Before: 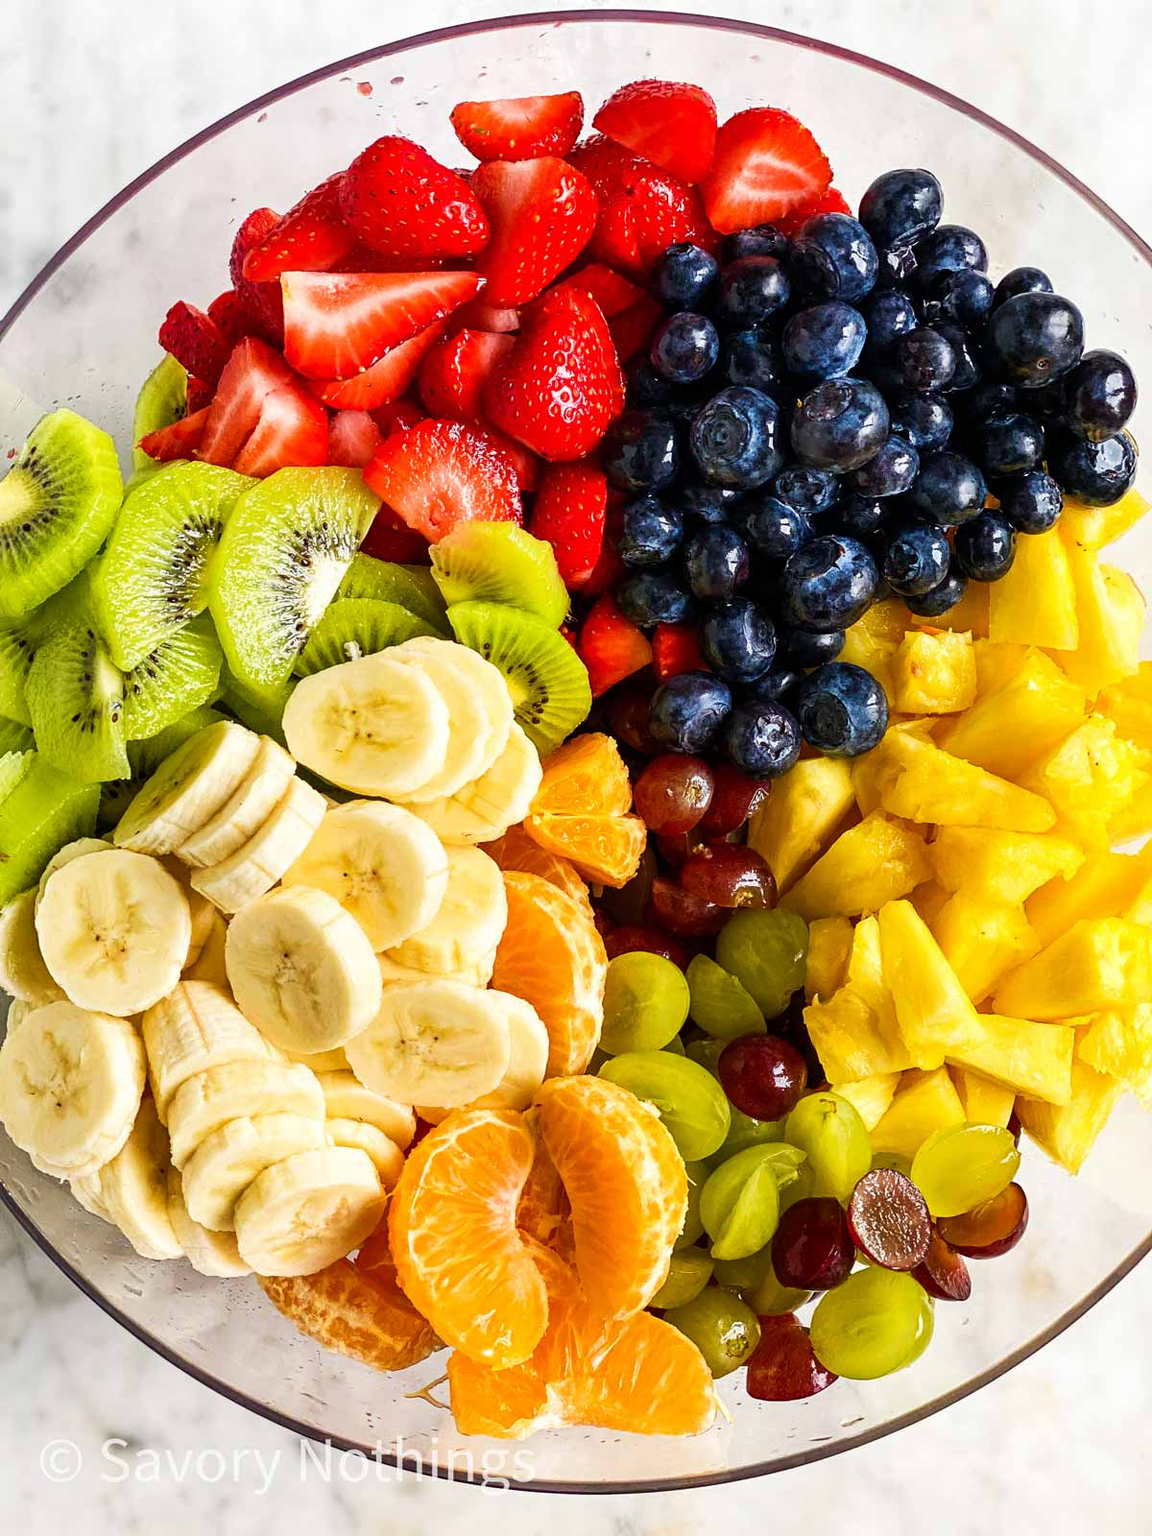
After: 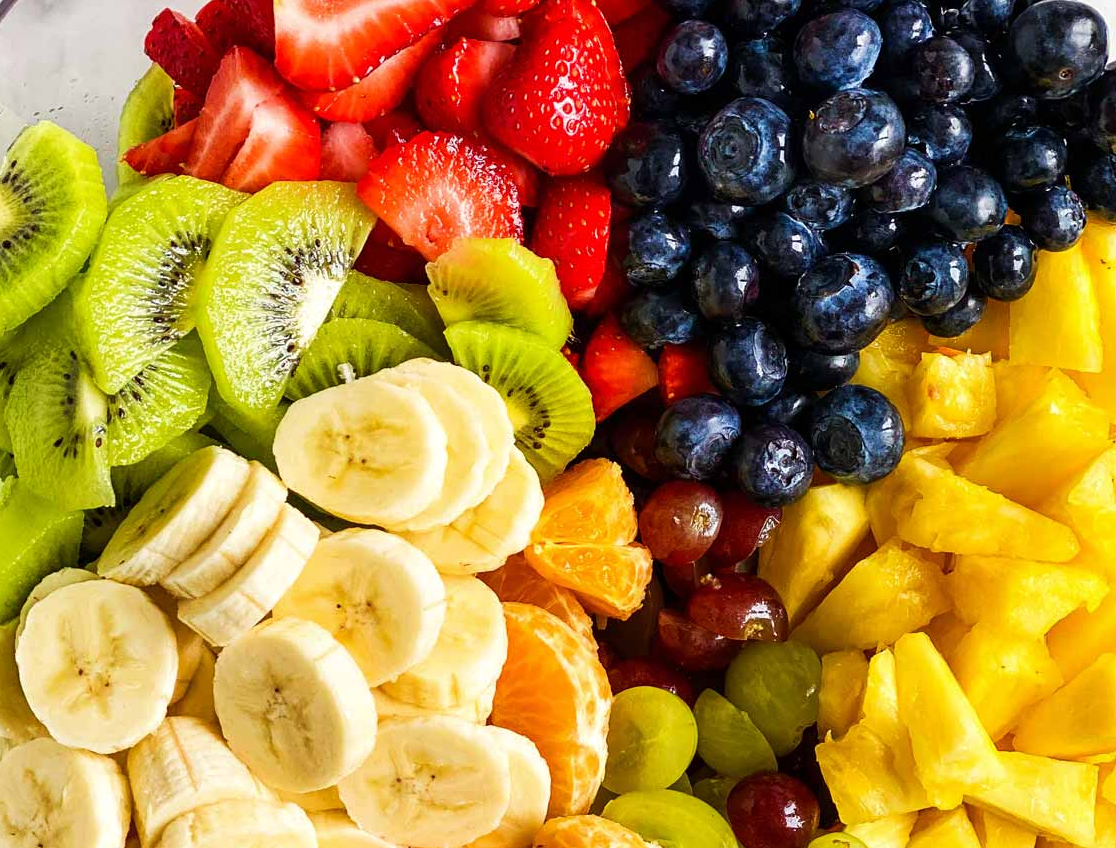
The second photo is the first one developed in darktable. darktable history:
tone equalizer: edges refinement/feathering 500, mask exposure compensation -1.57 EV, preserve details no
crop: left 1.759%, top 19.111%, right 5.197%, bottom 27.886%
